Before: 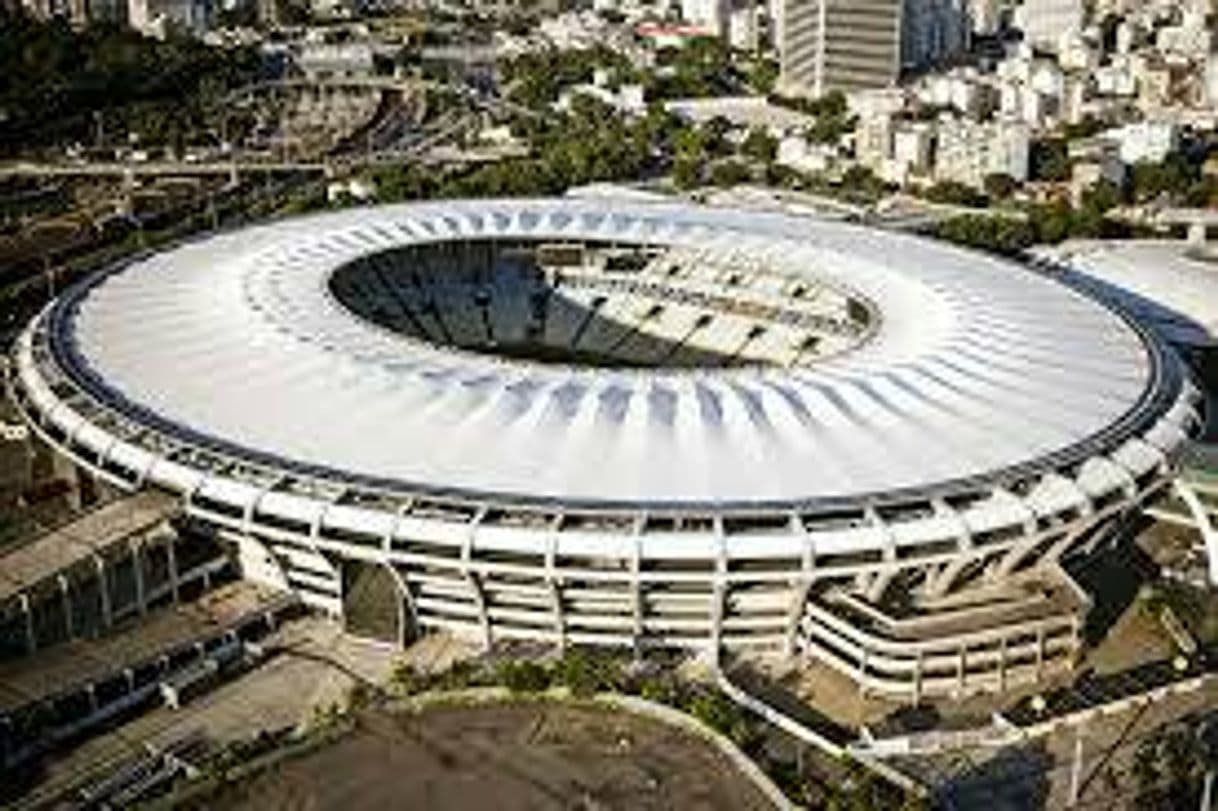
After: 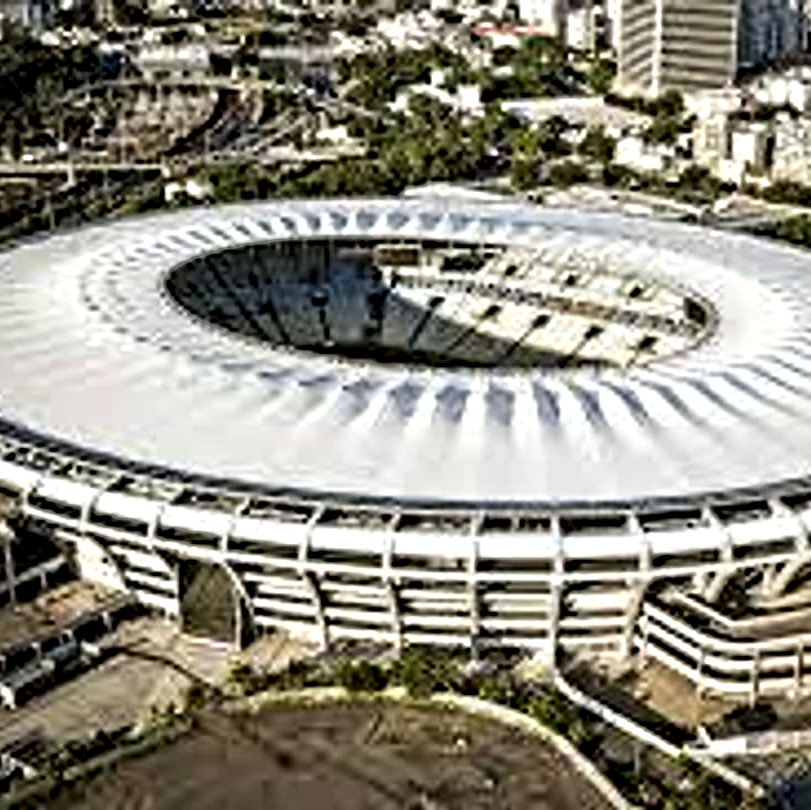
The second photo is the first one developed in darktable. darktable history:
crop and rotate: left 13.441%, right 19.915%
contrast equalizer: octaves 7, y [[0.511, 0.558, 0.631, 0.632, 0.559, 0.512], [0.5 ×6], [0.5 ×6], [0 ×6], [0 ×6]]
